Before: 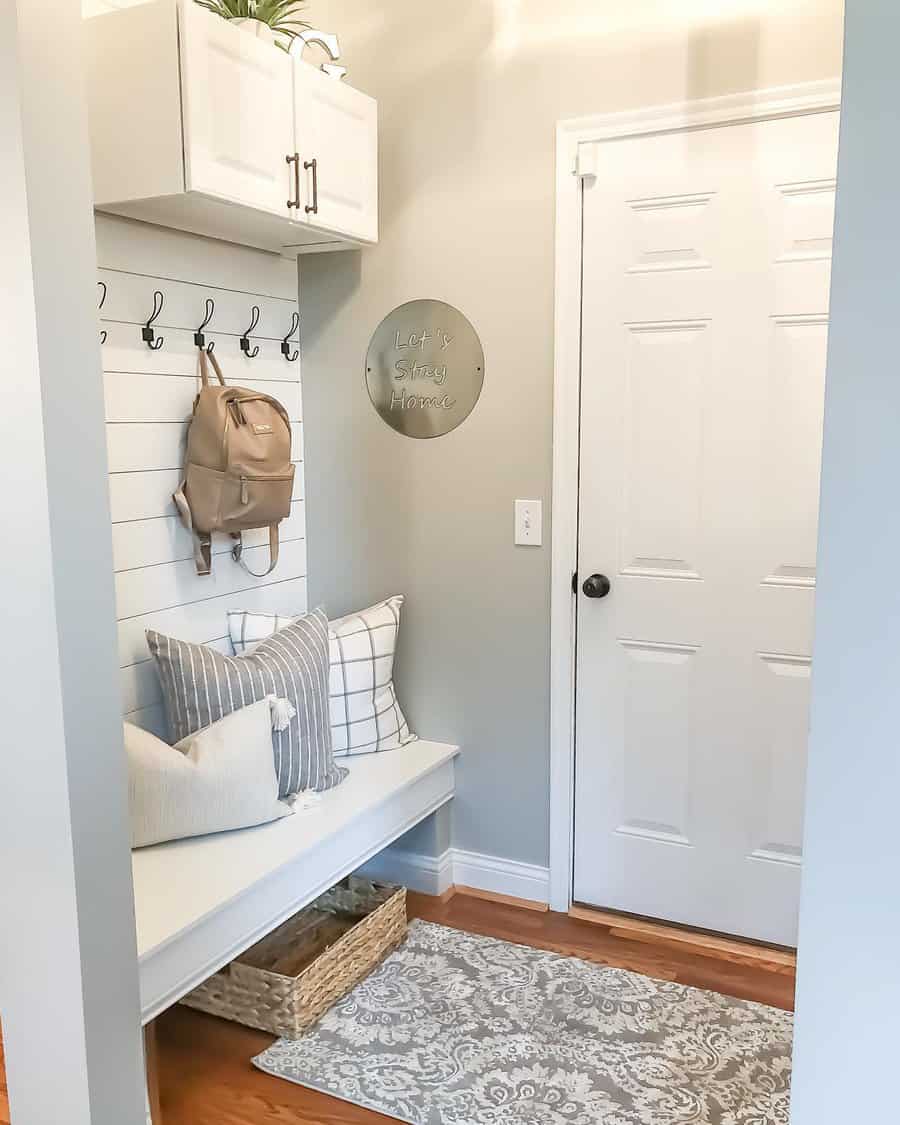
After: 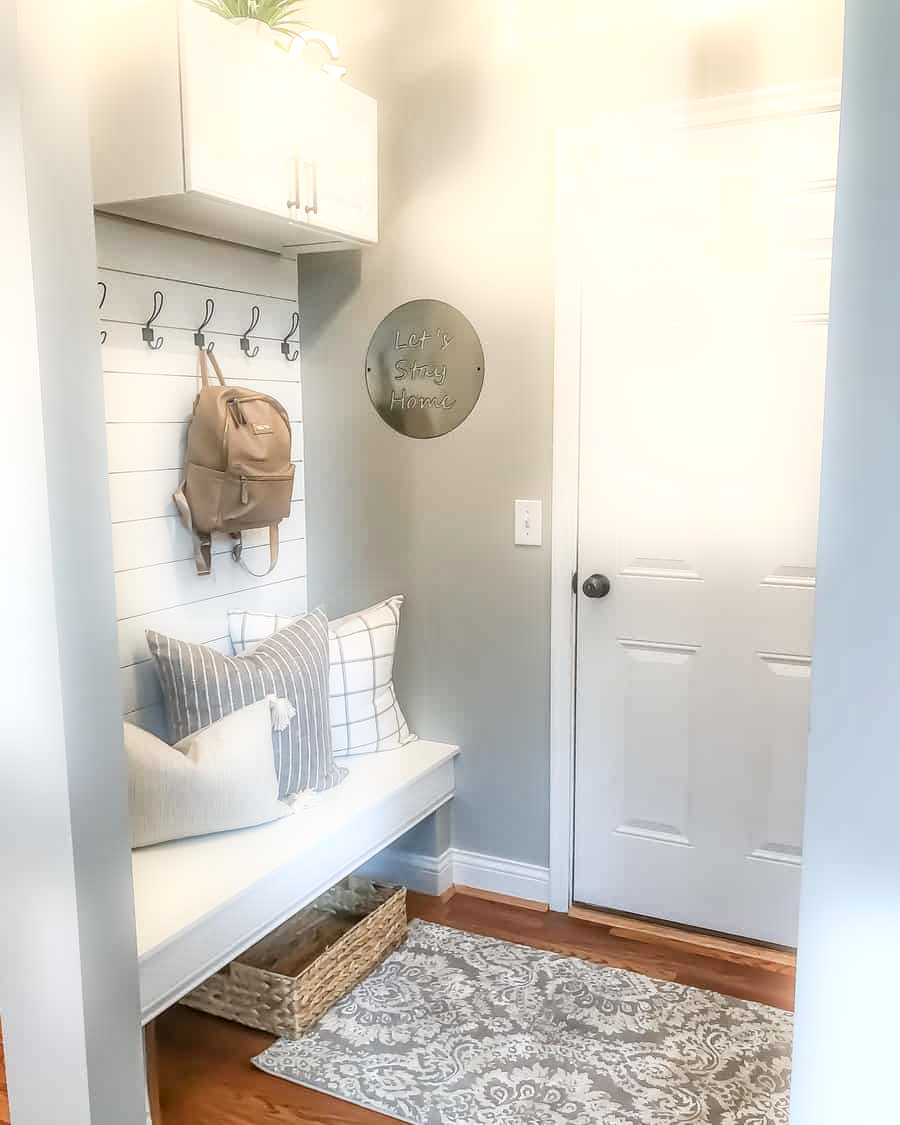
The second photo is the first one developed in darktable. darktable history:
bloom: size 5%, threshold 95%, strength 15%
base curve: curves: ch0 [(0, 0) (0.303, 0.277) (1, 1)]
local contrast: on, module defaults
